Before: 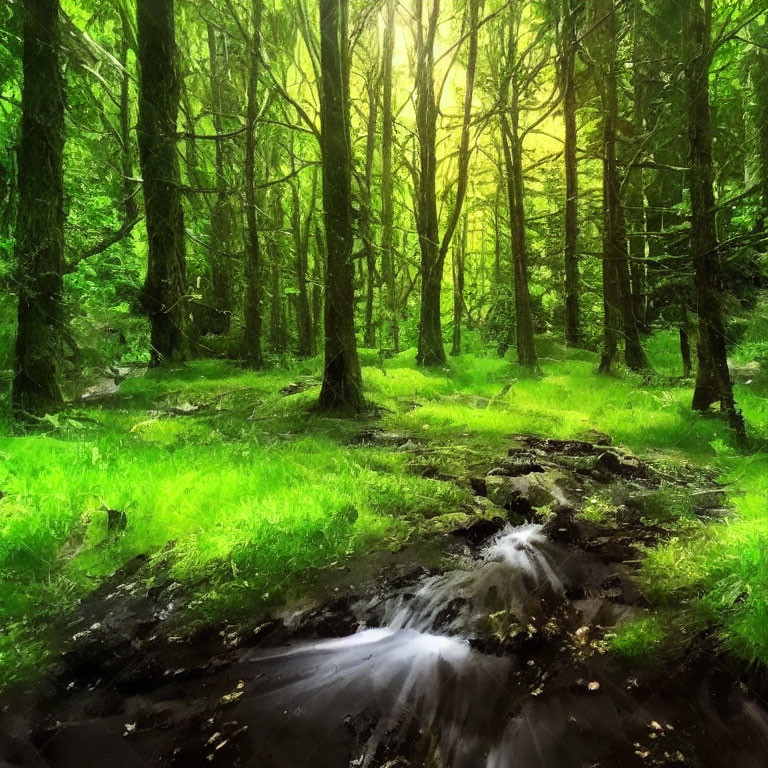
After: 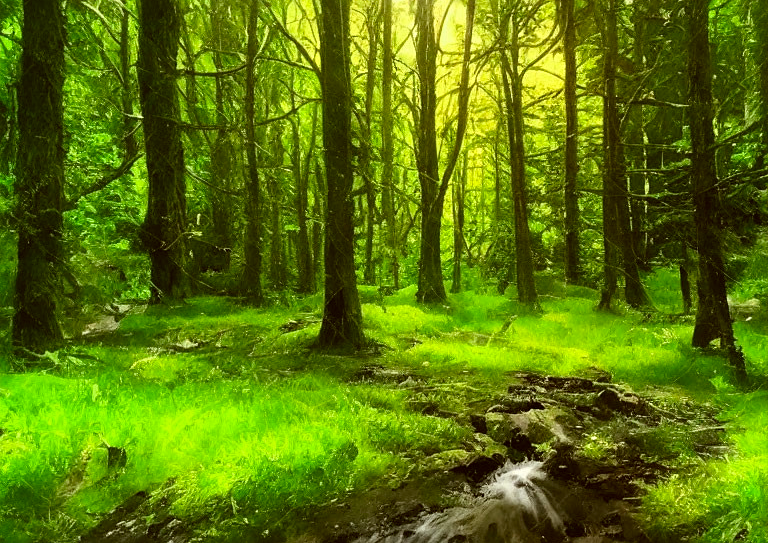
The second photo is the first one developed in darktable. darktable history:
crop and rotate: top 8.293%, bottom 20.996%
color correction: highlights a* -1.43, highlights b* 10.12, shadows a* 0.395, shadows b* 19.35
sharpen: amount 0.2
